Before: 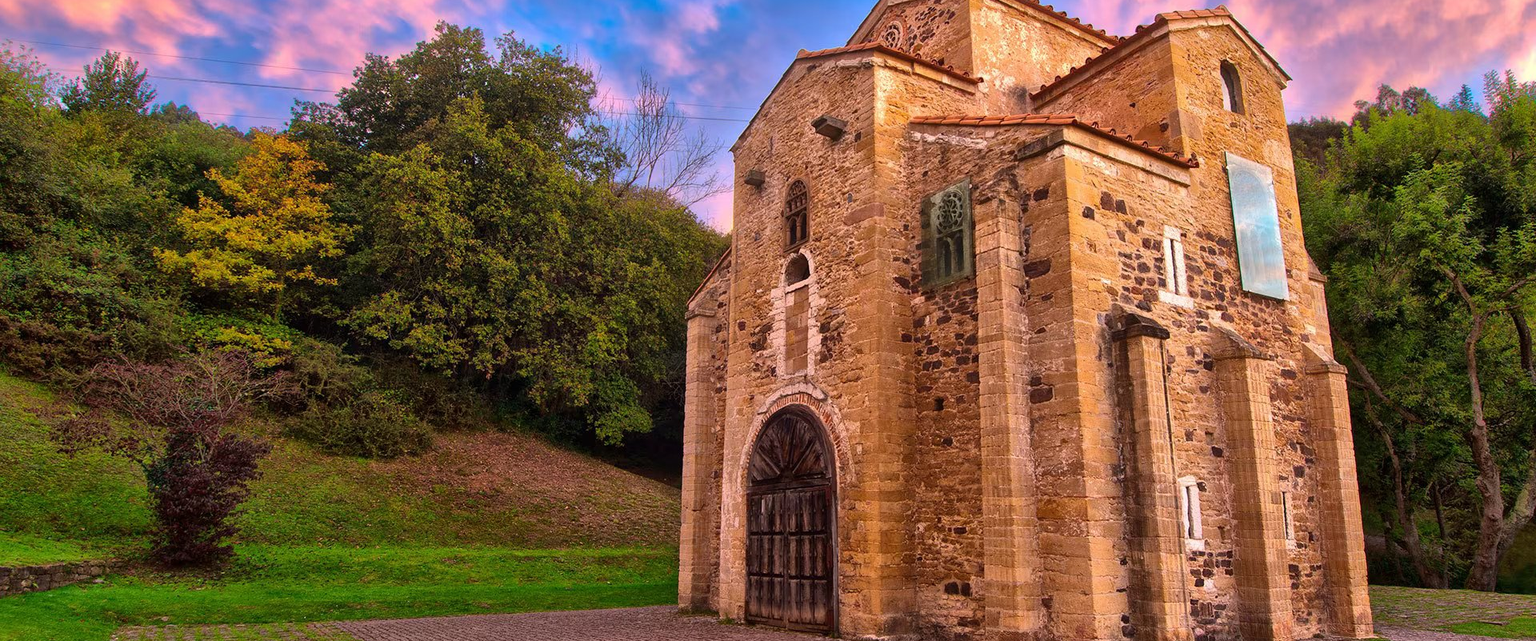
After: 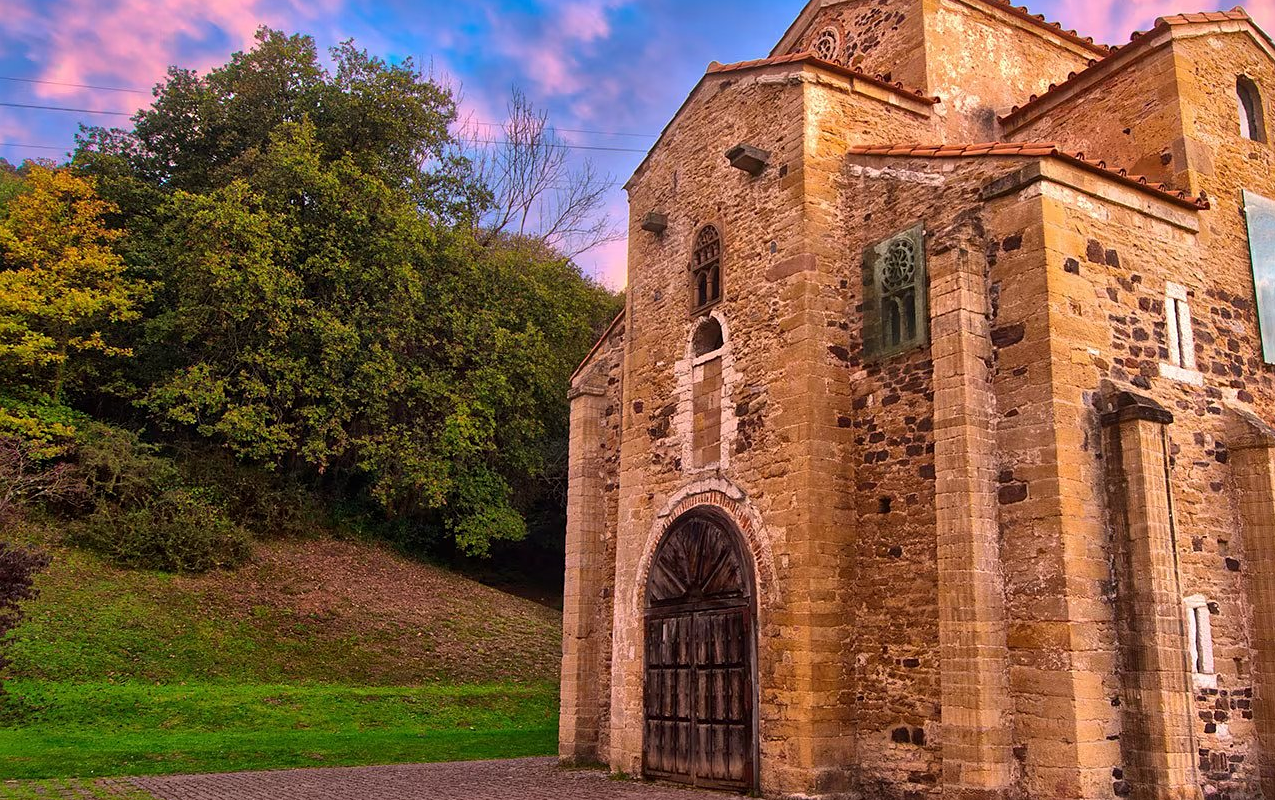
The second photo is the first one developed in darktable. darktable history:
sharpen: amount 0.202
crop and rotate: left 15.086%, right 18.472%
